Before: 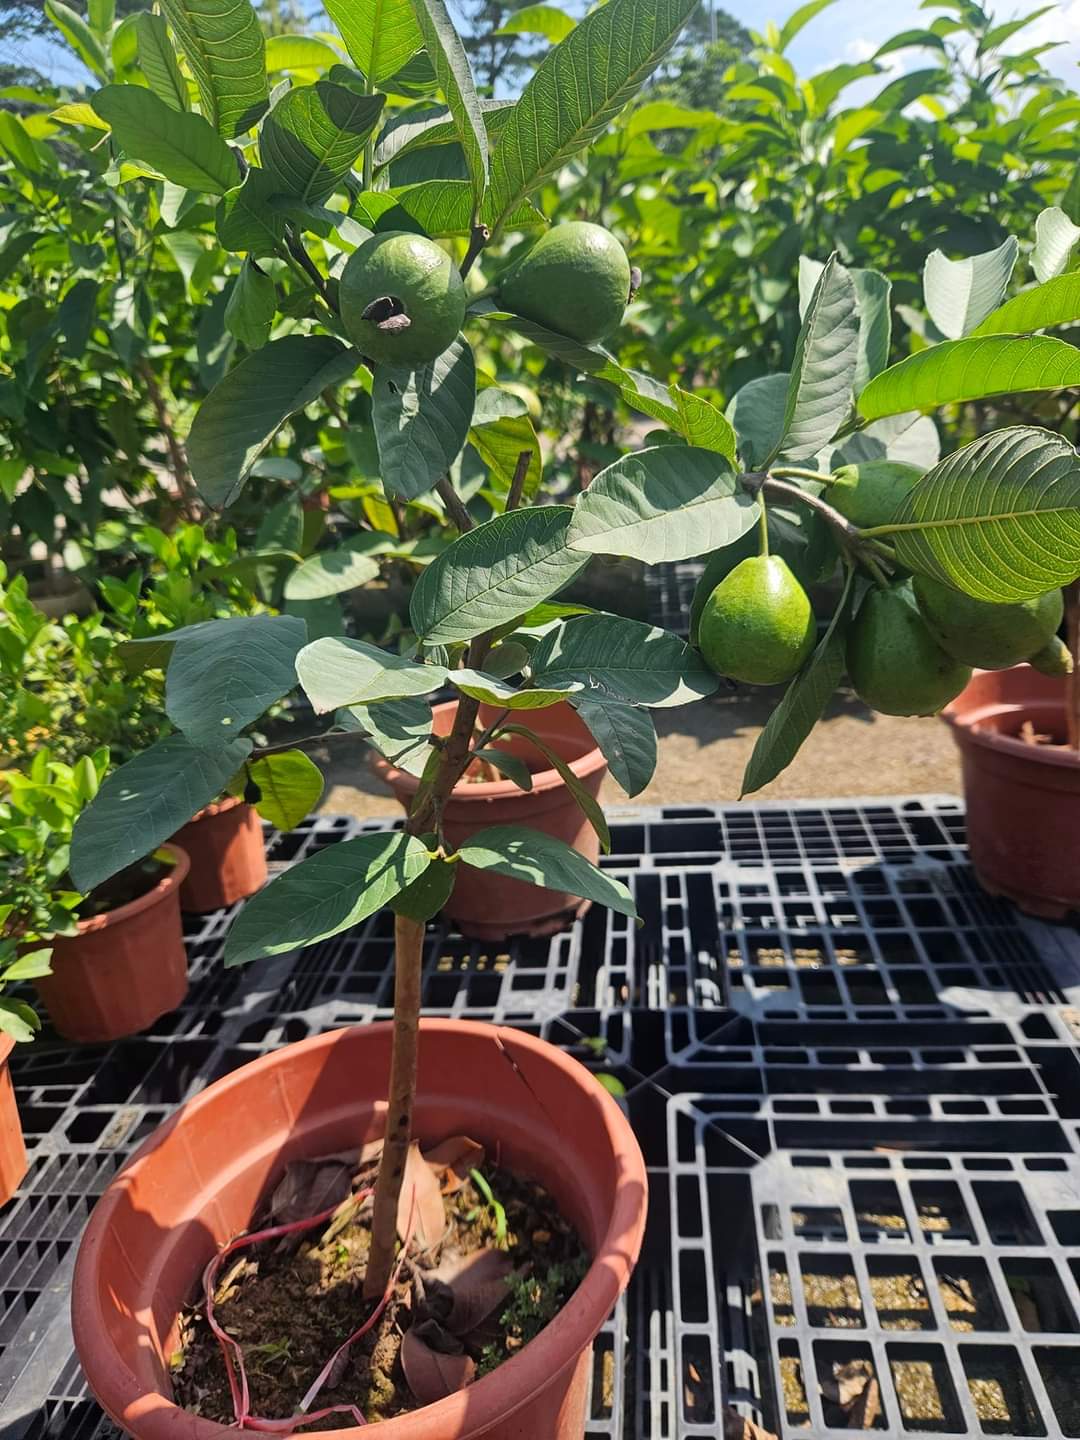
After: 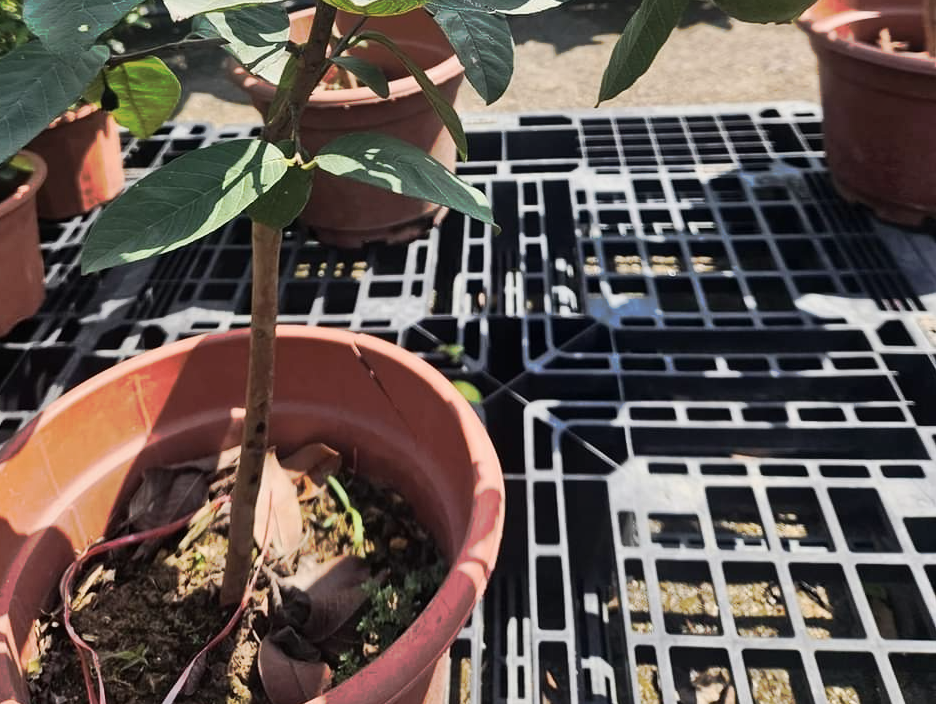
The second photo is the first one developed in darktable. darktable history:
contrast brightness saturation: contrast 0.1, saturation -0.3
crop and rotate: left 13.306%, top 48.129%, bottom 2.928%
tone curve: curves: ch0 [(0, 0) (0.003, 0.003) (0.011, 0.011) (0.025, 0.024) (0.044, 0.044) (0.069, 0.068) (0.1, 0.098) (0.136, 0.133) (0.177, 0.174) (0.224, 0.22) (0.277, 0.272) (0.335, 0.329) (0.399, 0.392) (0.468, 0.46) (0.543, 0.607) (0.623, 0.676) (0.709, 0.75) (0.801, 0.828) (0.898, 0.912) (1, 1)], preserve colors none
shadows and highlights: soften with gaussian
